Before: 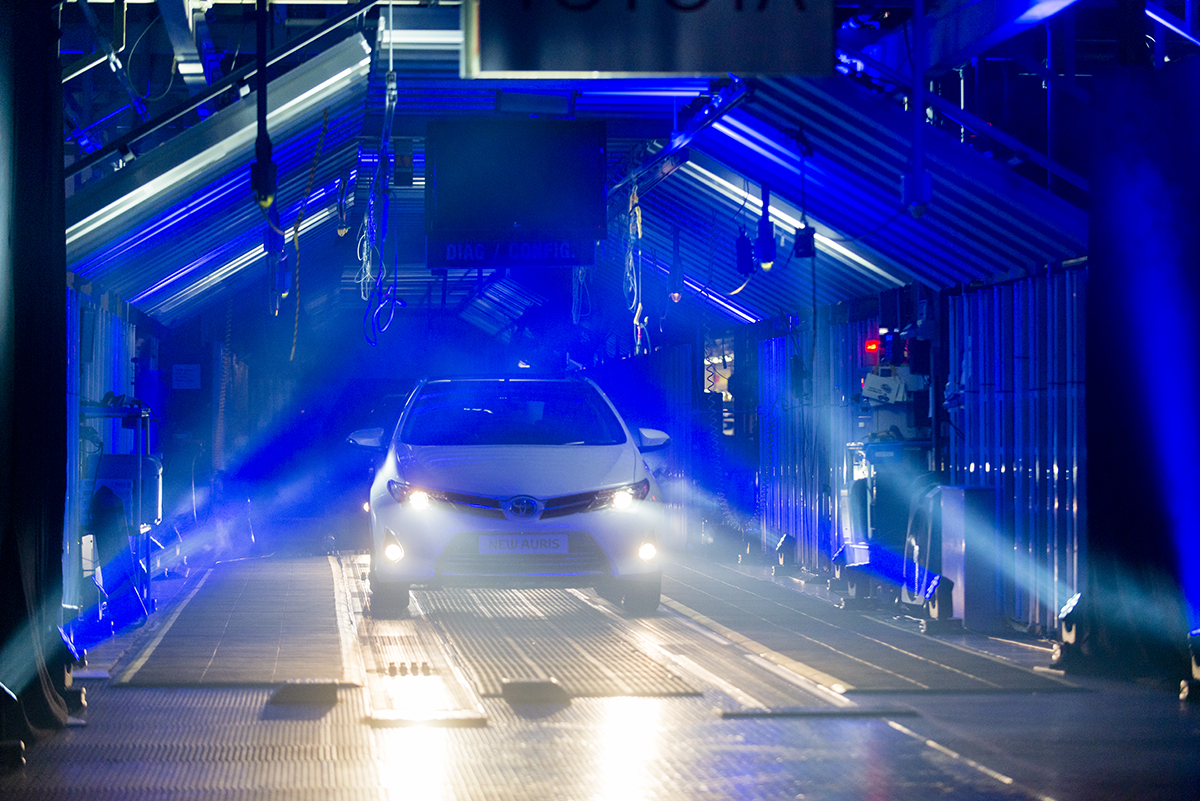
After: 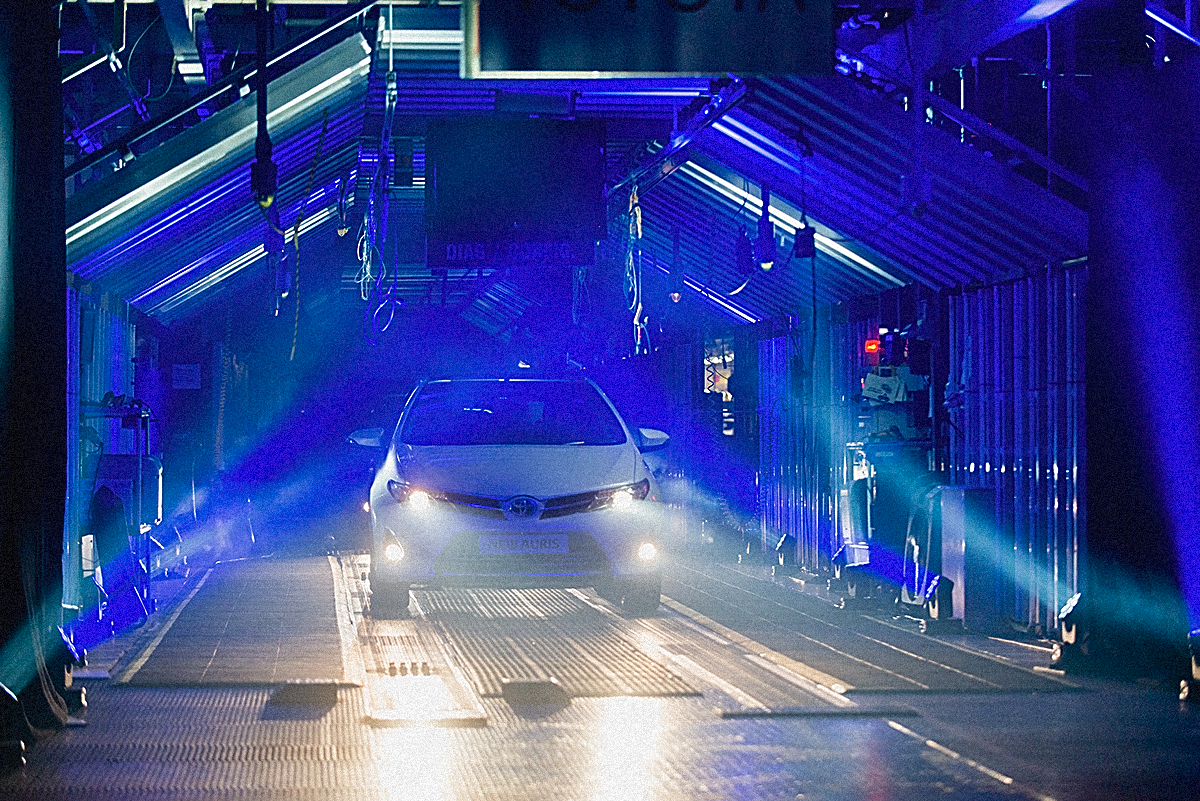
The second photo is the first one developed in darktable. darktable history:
sharpen: amount 1
grain: coarseness 9.38 ISO, strength 34.99%, mid-tones bias 0%
contrast brightness saturation: contrast -0.08, brightness -0.04, saturation -0.11
